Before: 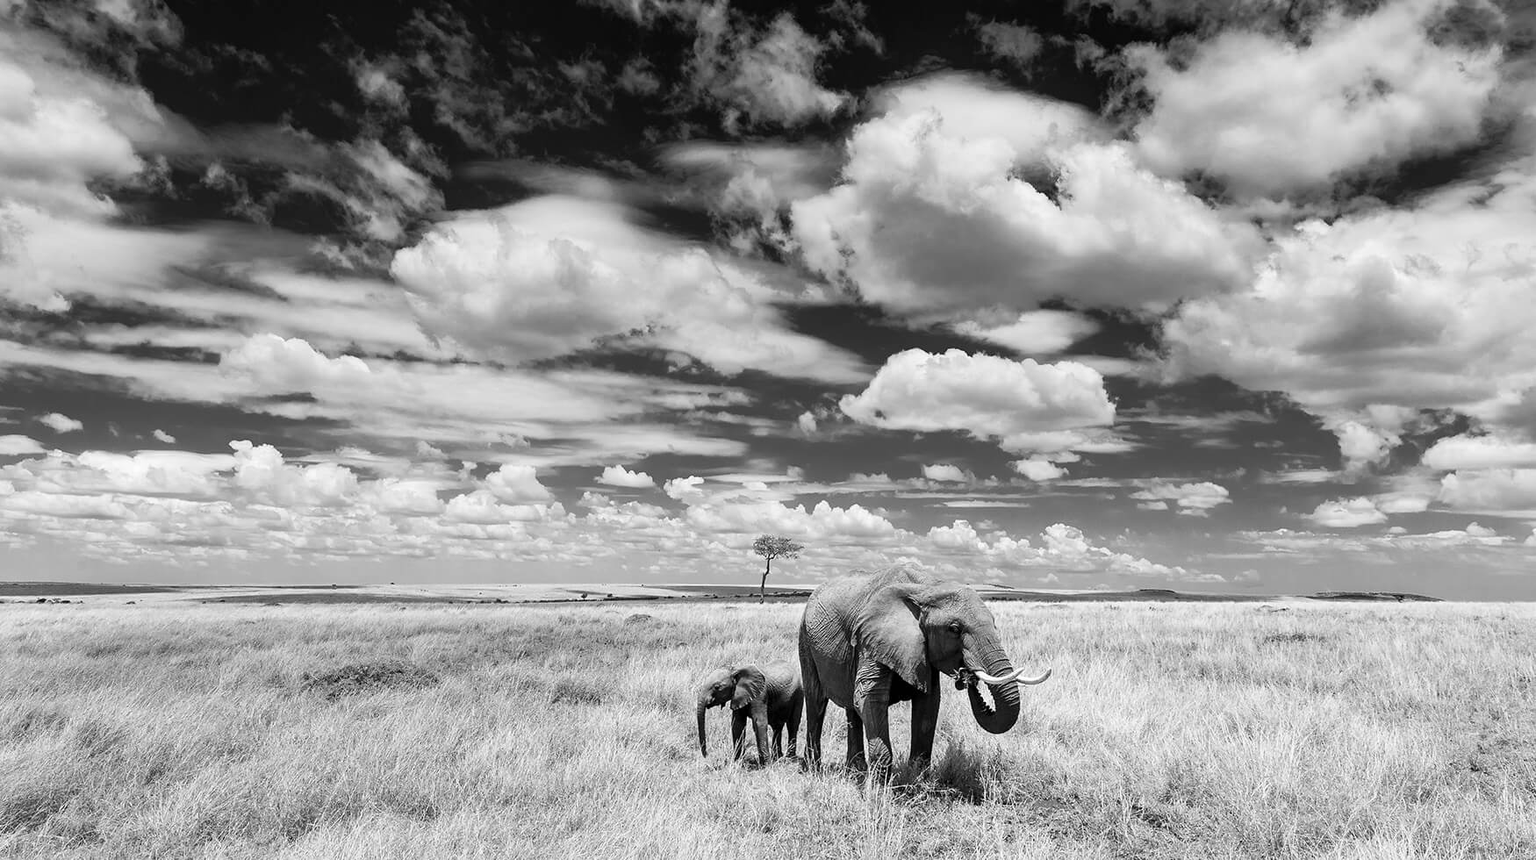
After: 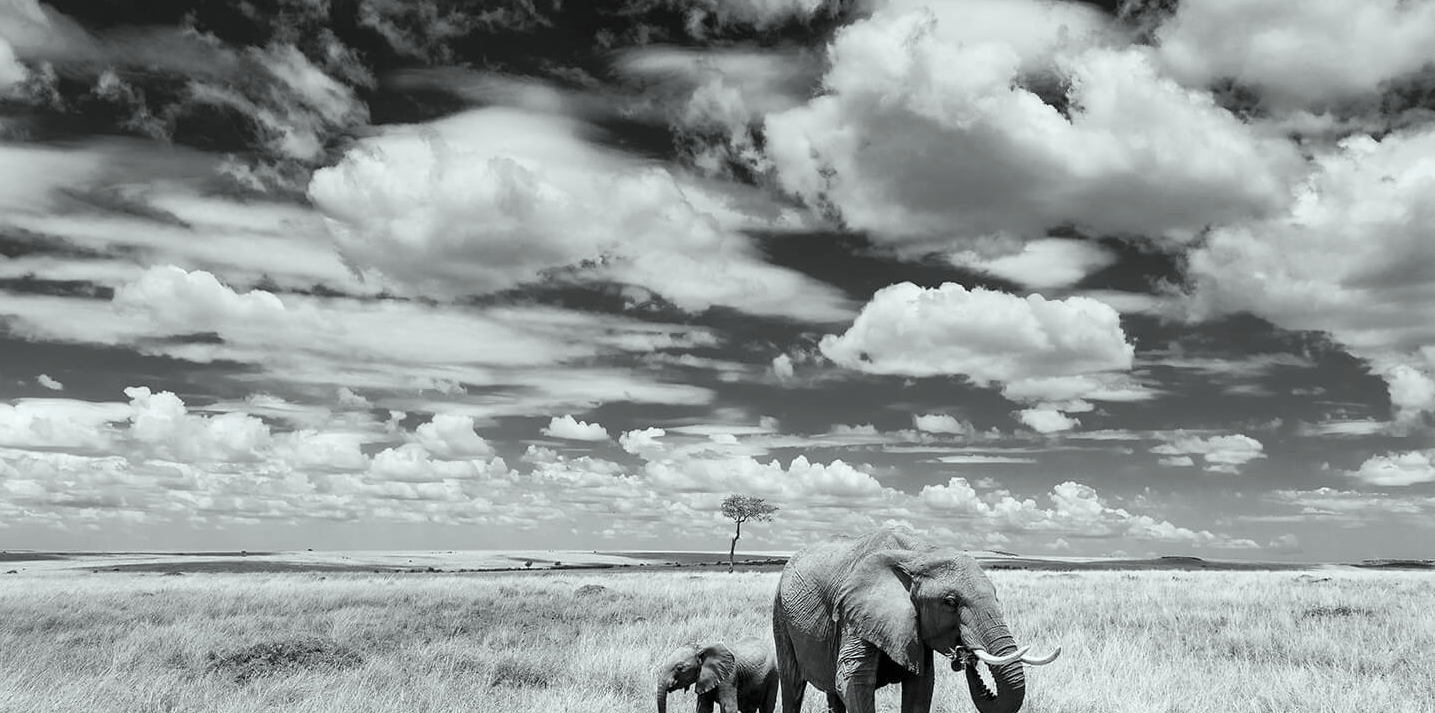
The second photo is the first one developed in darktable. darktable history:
color balance rgb: linear chroma grading › global chroma -0.67%, saturation formula JzAzBz (2021)
crop: left 7.856%, top 11.836%, right 10.12%, bottom 15.387%
levels: levels [0, 0.476, 0.951]
color balance: input saturation 134.34%, contrast -10.04%, contrast fulcrum 19.67%, output saturation 133.51%
white balance: red 0.978, blue 0.999
shadows and highlights: shadows 37.27, highlights -28.18, soften with gaussian
